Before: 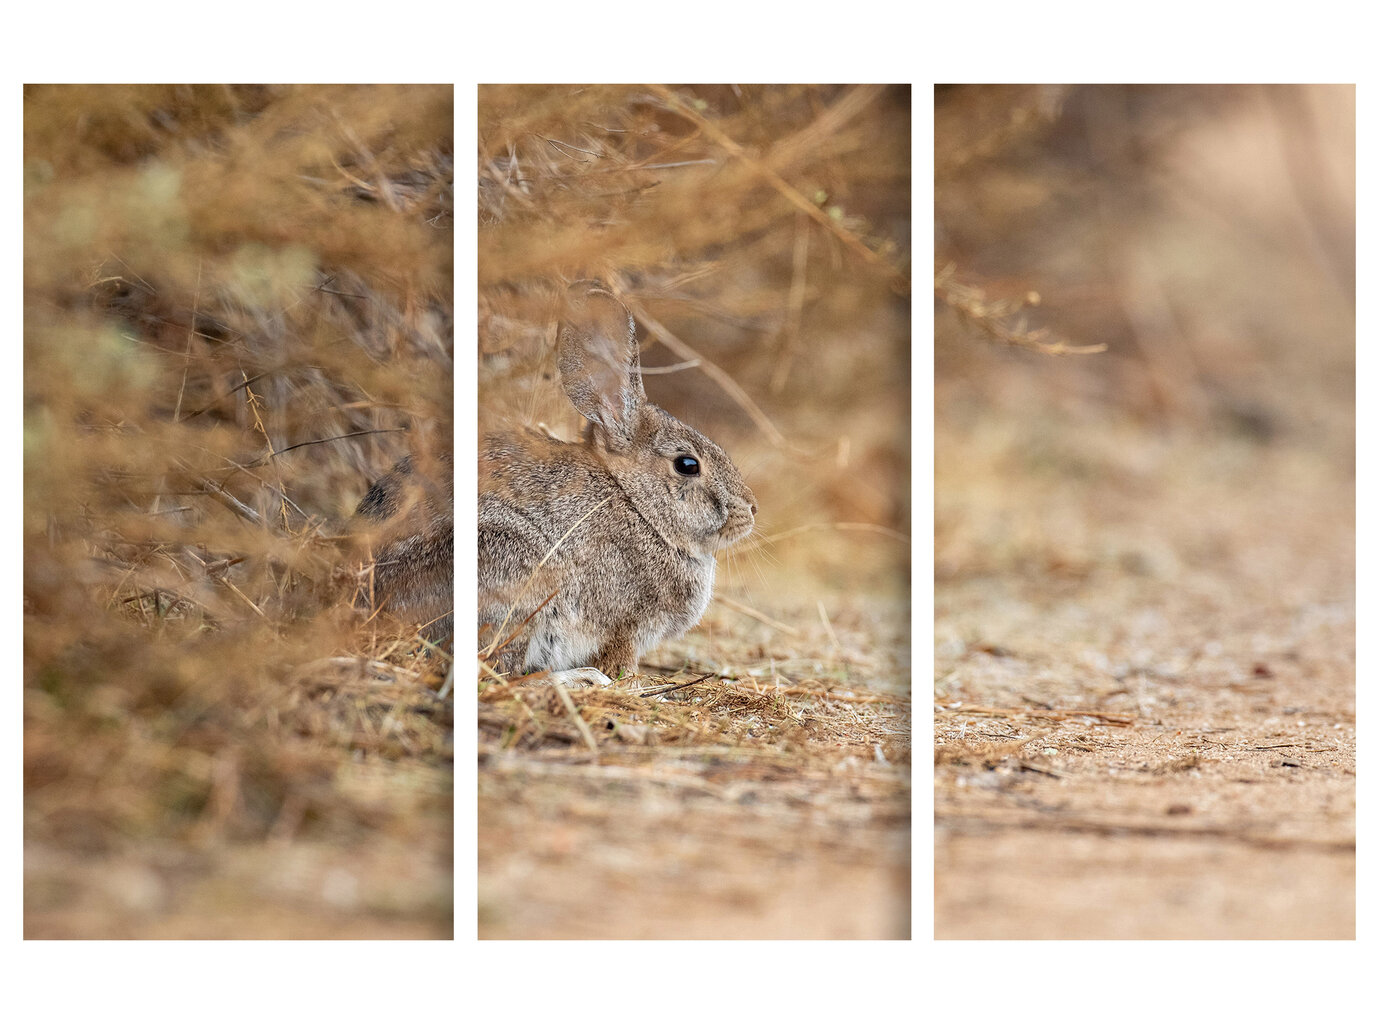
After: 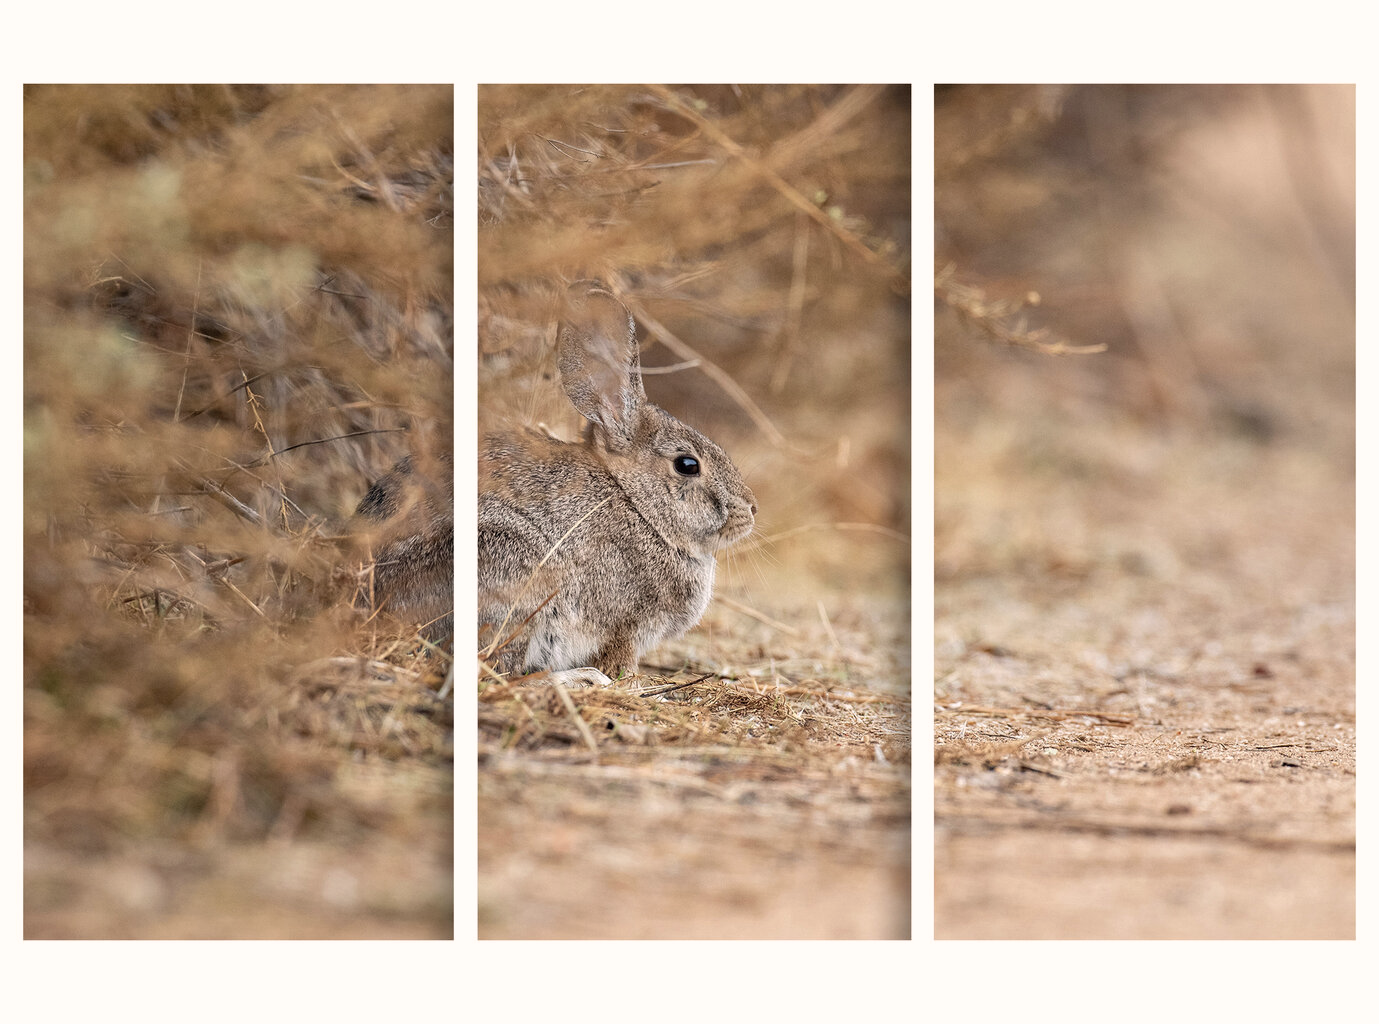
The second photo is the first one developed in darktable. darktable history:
contrast brightness saturation: saturation 0.18
color correction: highlights a* 5.59, highlights b* 5.24, saturation 0.68
